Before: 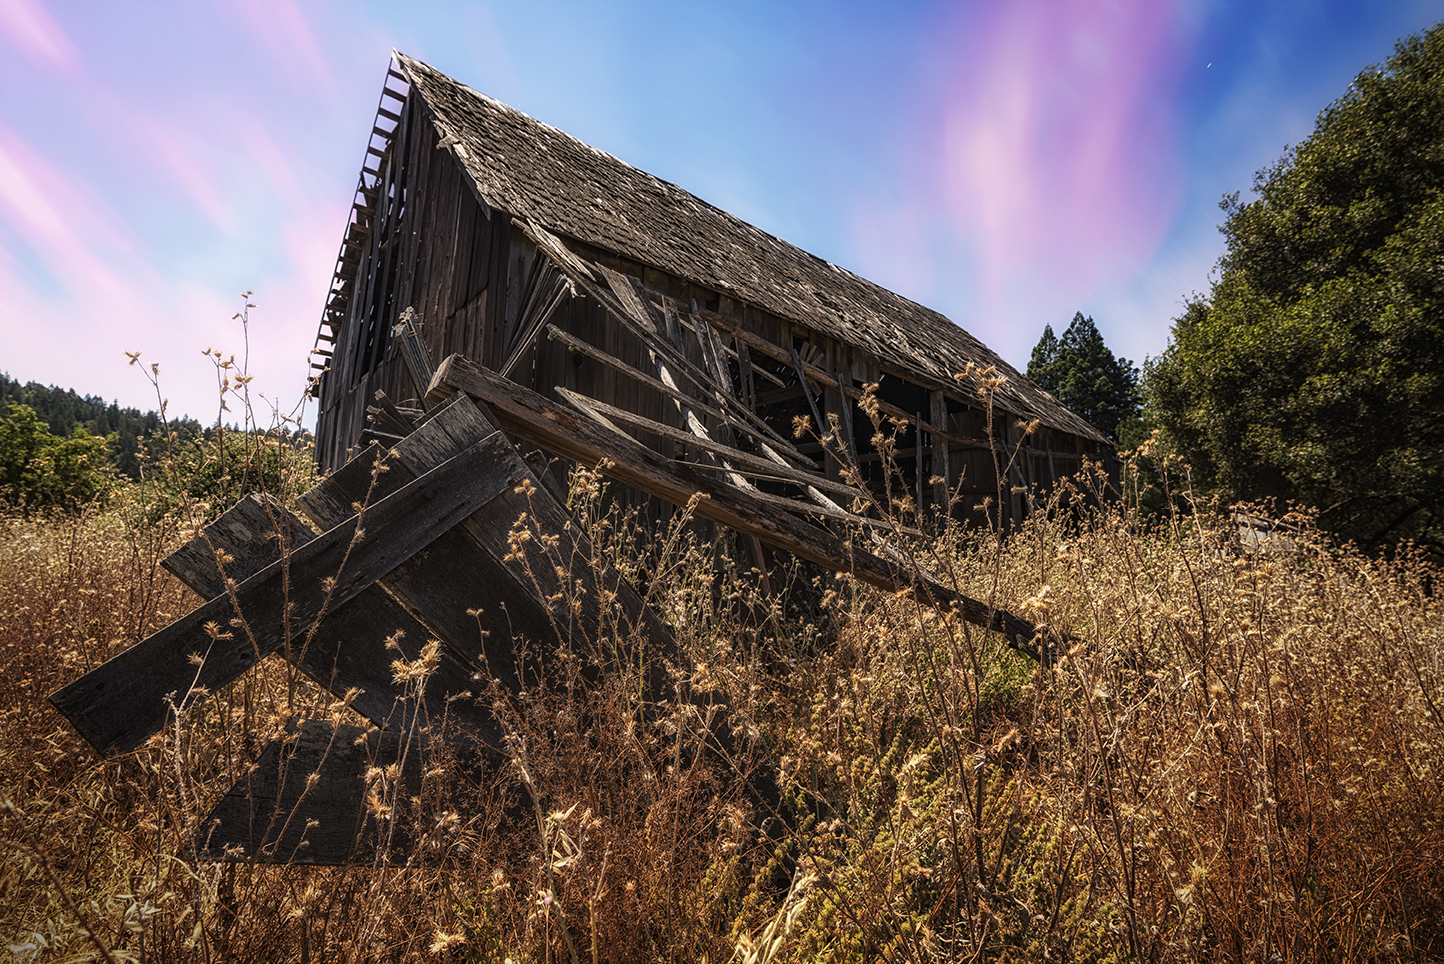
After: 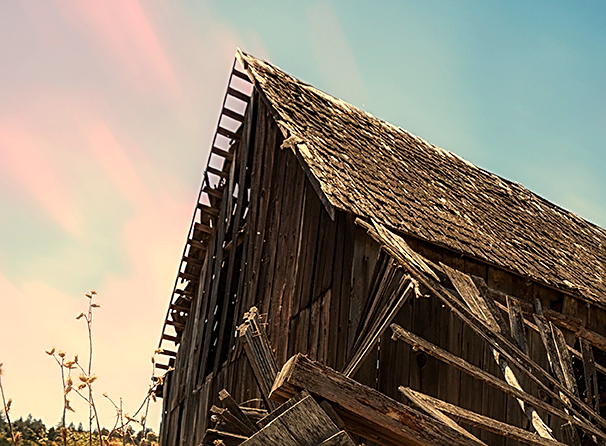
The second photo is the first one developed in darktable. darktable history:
crop and rotate: left 10.817%, top 0.062%, right 47.194%, bottom 53.626%
white balance: red 1.08, blue 0.791
sharpen: on, module defaults
